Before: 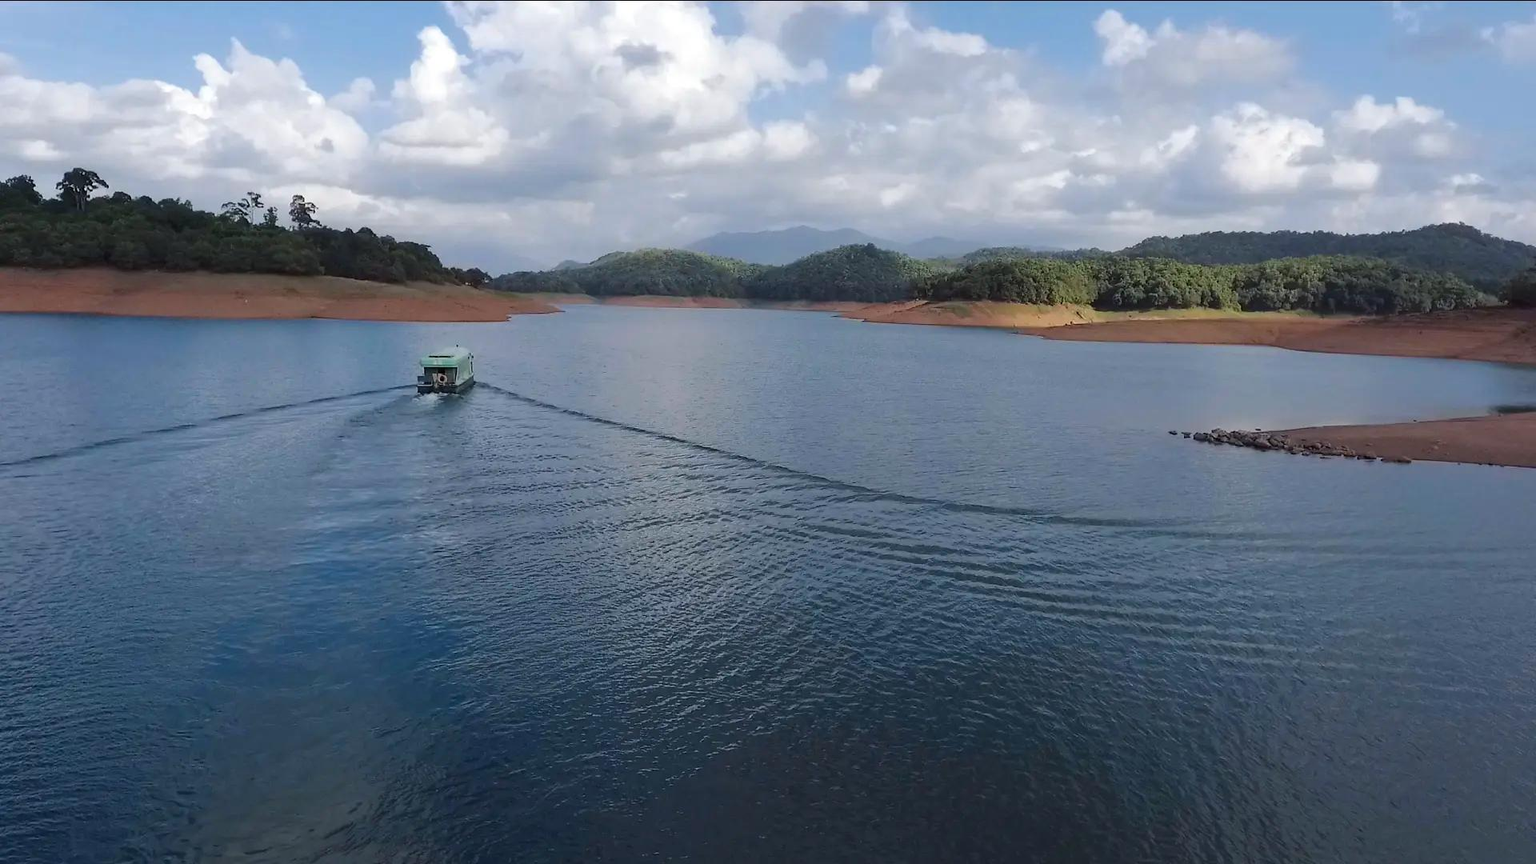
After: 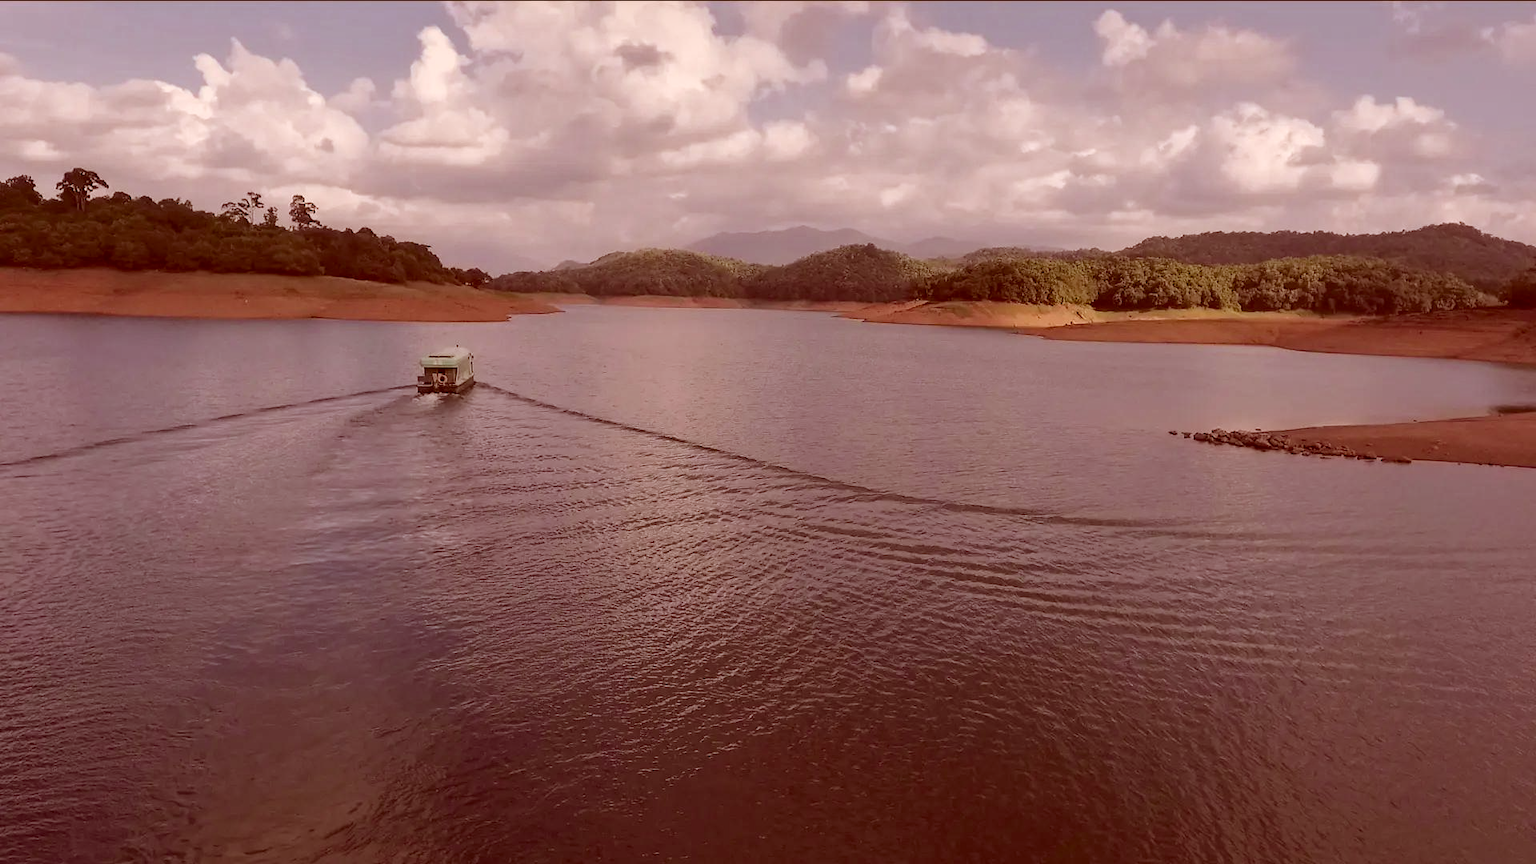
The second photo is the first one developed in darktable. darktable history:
local contrast: detail 109%
color correction: highlights a* 9.19, highlights b* 8.58, shadows a* 39.78, shadows b* 39.41, saturation 0.768
